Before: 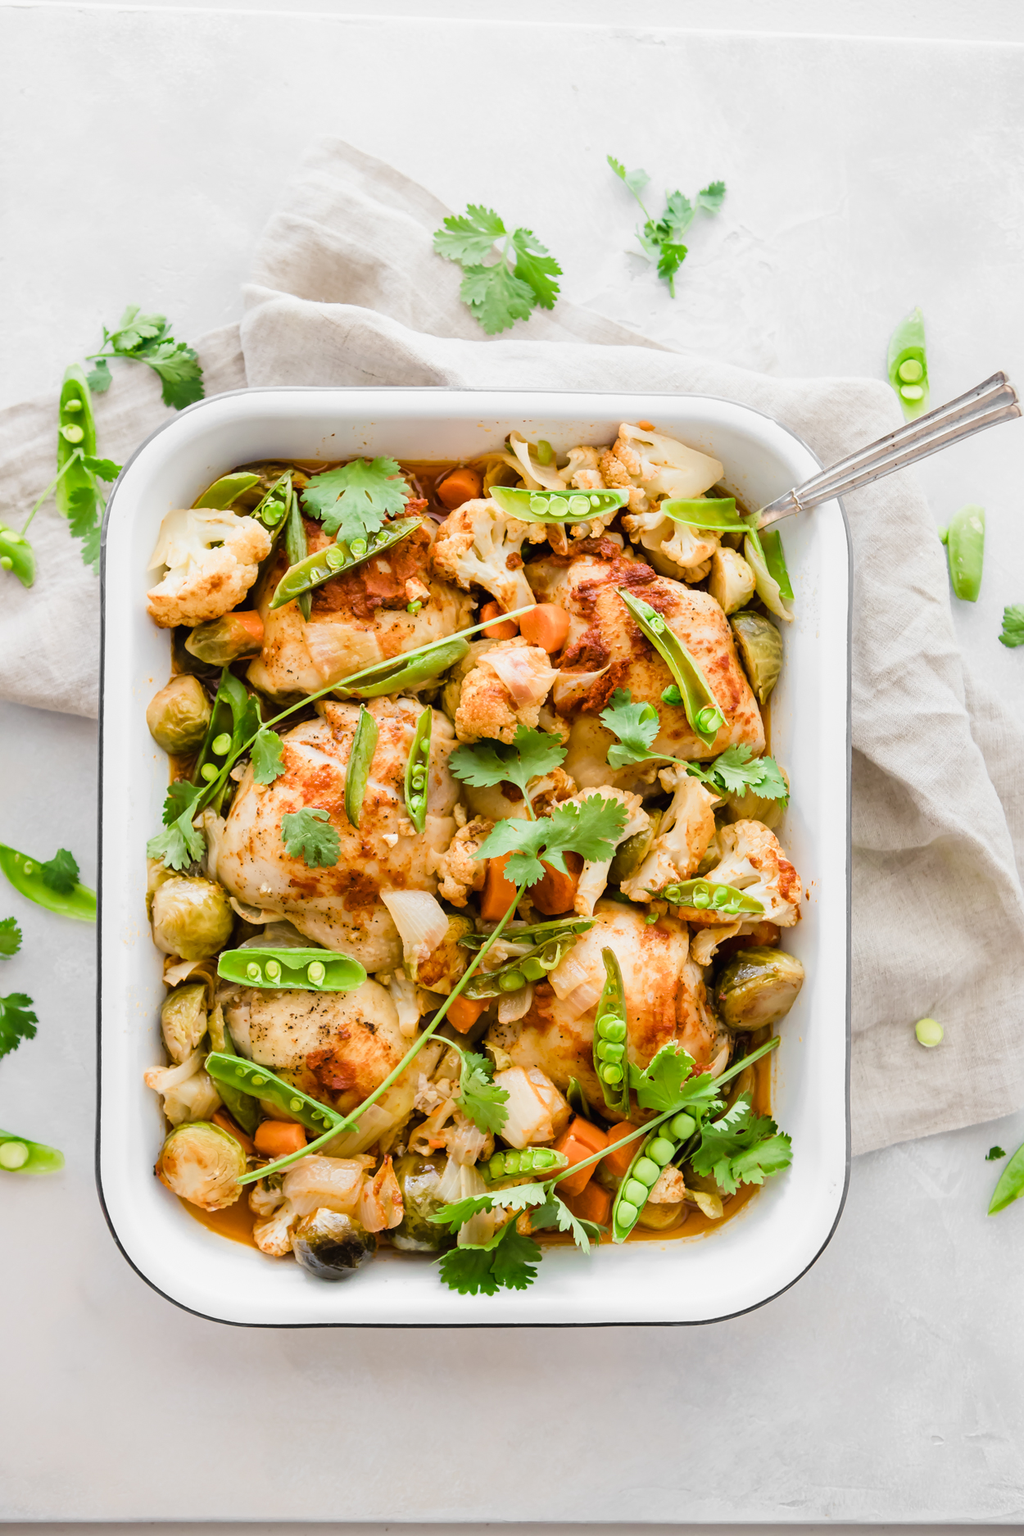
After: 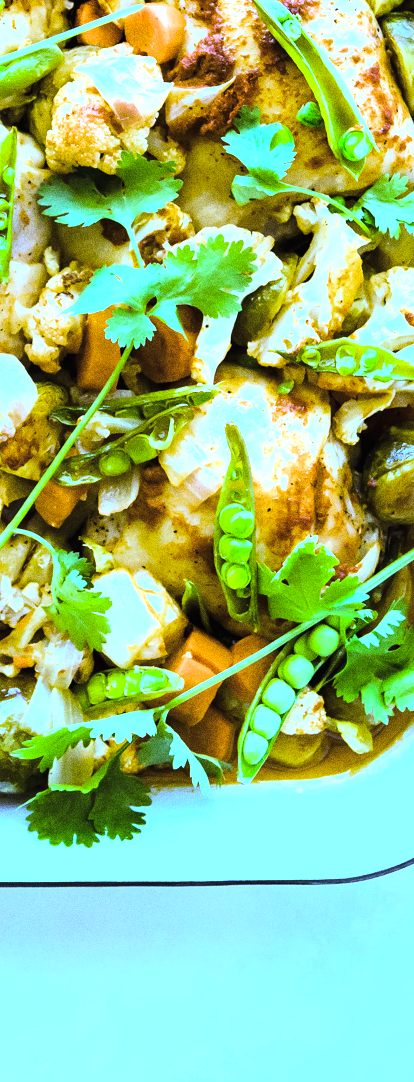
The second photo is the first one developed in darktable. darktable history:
grain: coarseness 0.09 ISO, strength 40%
levels: levels [0, 0.618, 1]
color correction: highlights a* -6.69, highlights b* 0.49
white balance: red 0.766, blue 1.537
crop: left 40.878%, top 39.176%, right 25.993%, bottom 3.081%
color balance rgb: perceptual saturation grading › global saturation 25%, global vibrance 20%
exposure: black level correction 0, exposure 1 EV, compensate exposure bias true, compensate highlight preservation false
contrast brightness saturation: contrast 0.14, brightness 0.21
